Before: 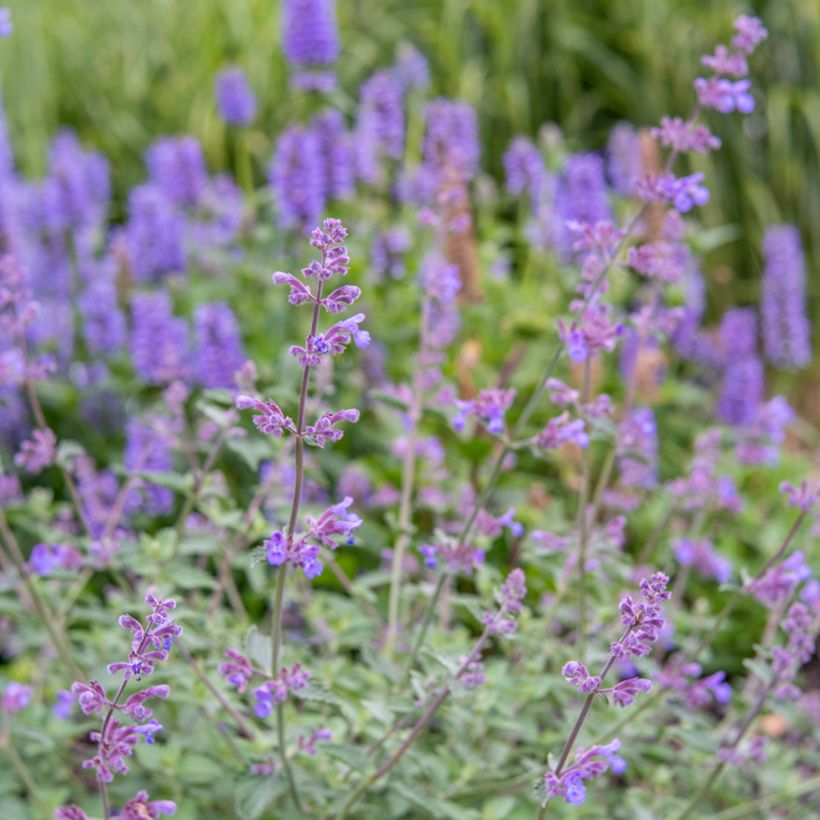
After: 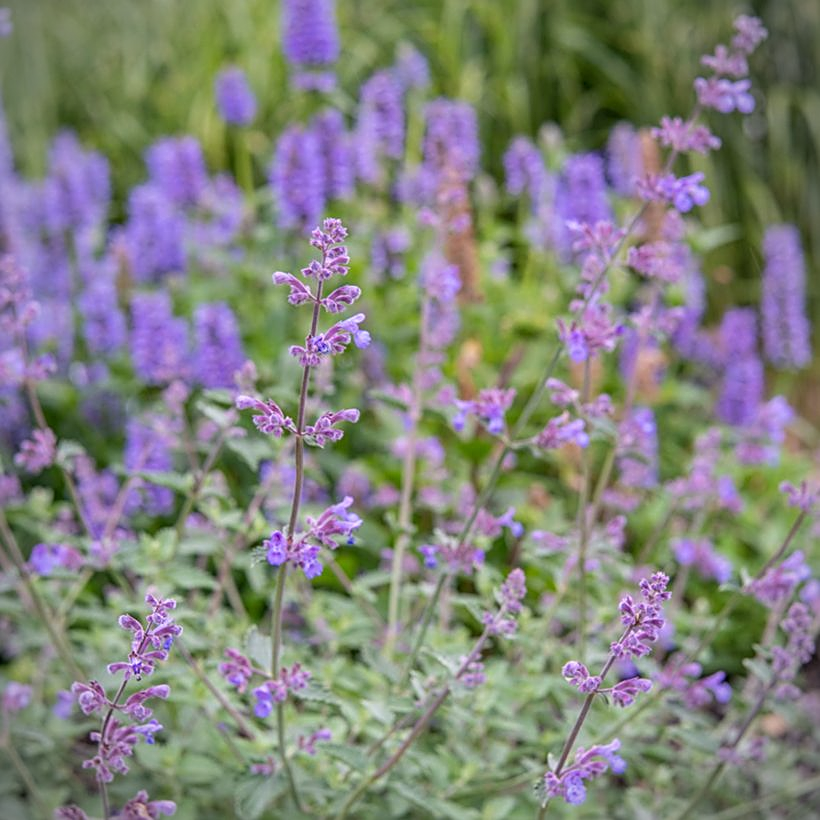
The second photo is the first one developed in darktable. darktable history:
vignetting: fall-off start 91.19%
sharpen: on, module defaults
